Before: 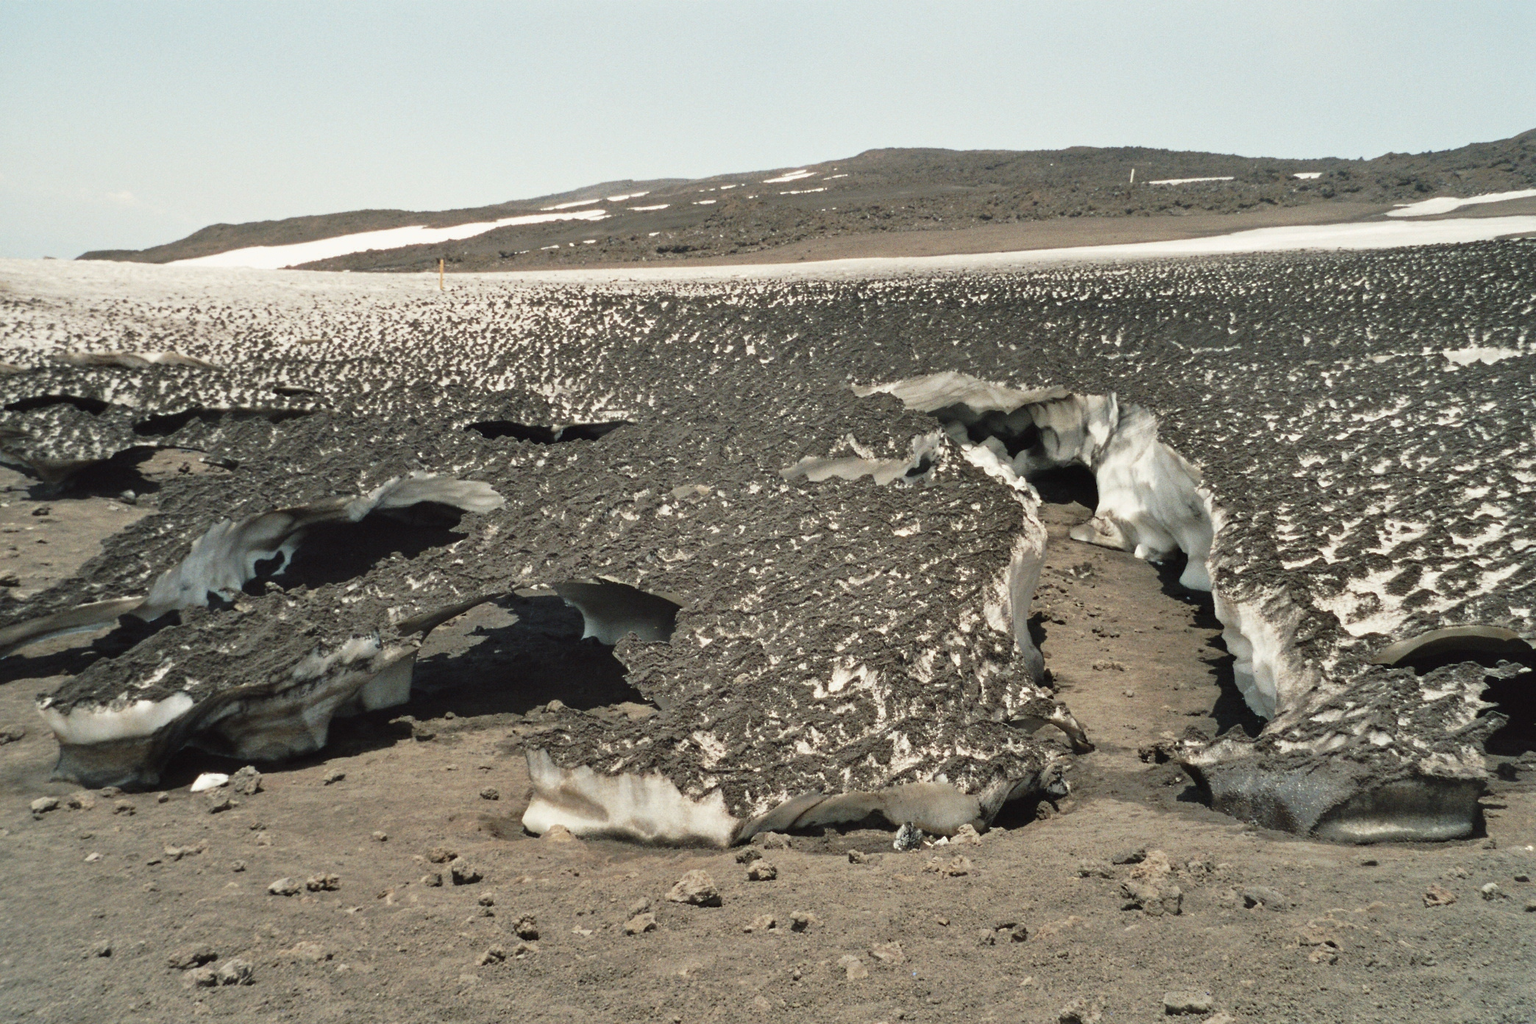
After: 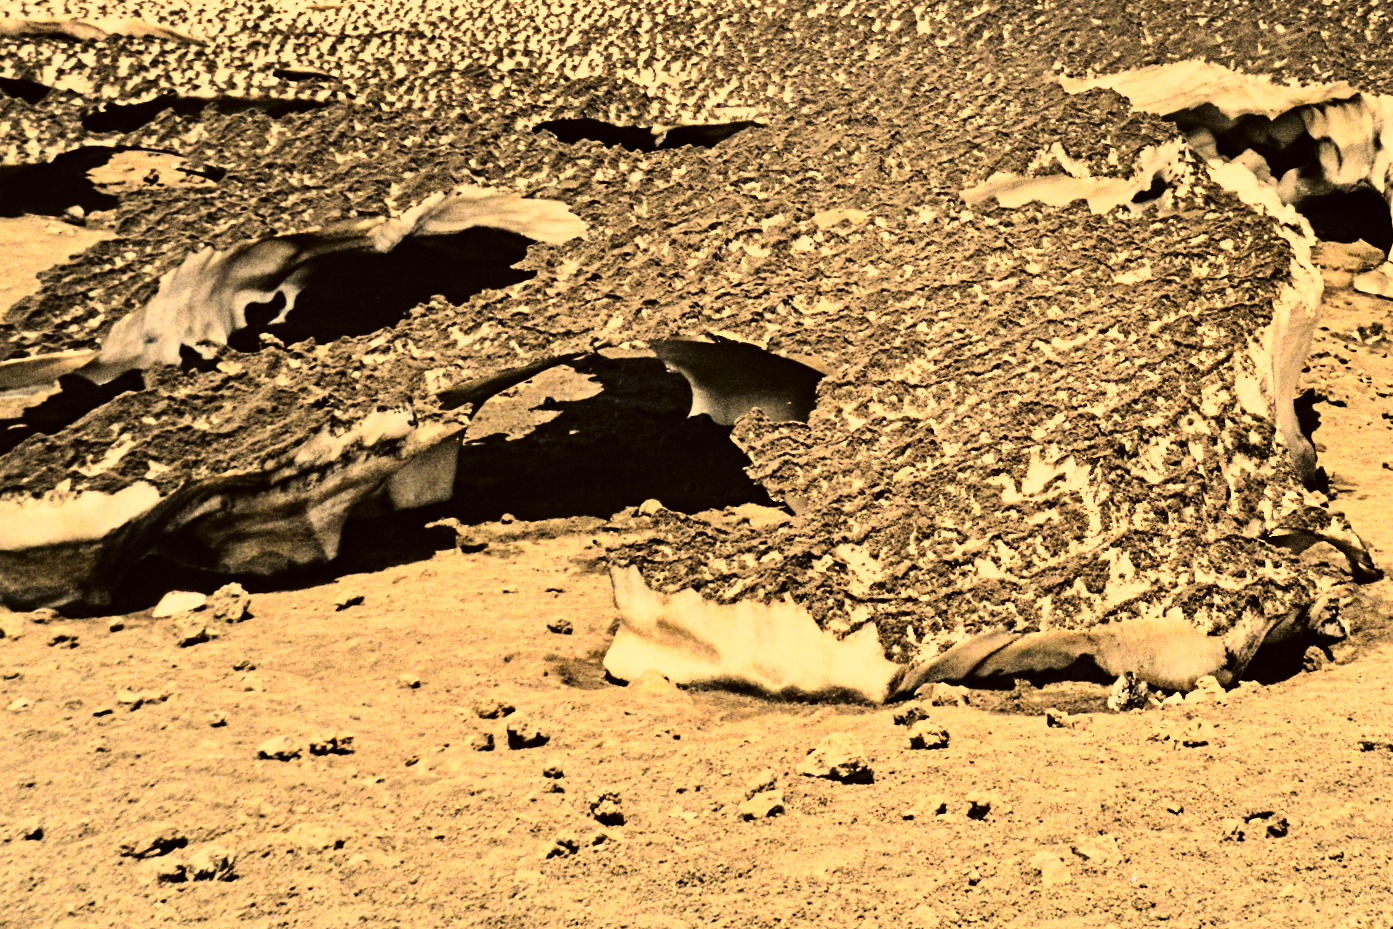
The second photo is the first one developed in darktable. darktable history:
contrast equalizer: y [[0.5, 0.501, 0.525, 0.597, 0.58, 0.514], [0.5 ×6], [0.5 ×6], [0 ×6], [0 ×6]]
crop and rotate: angle -0.82°, left 3.85%, top 31.828%, right 27.992%
color correction: highlights a* 17.94, highlights b* 35.39, shadows a* 1.48, shadows b* 6.42, saturation 1.01
rgb curve: curves: ch0 [(0, 0) (0.21, 0.15) (0.24, 0.21) (0.5, 0.75) (0.75, 0.96) (0.89, 0.99) (1, 1)]; ch1 [(0, 0.02) (0.21, 0.13) (0.25, 0.2) (0.5, 0.67) (0.75, 0.9) (0.89, 0.97) (1, 1)]; ch2 [(0, 0.02) (0.21, 0.13) (0.25, 0.2) (0.5, 0.67) (0.75, 0.9) (0.89, 0.97) (1, 1)], compensate middle gray true
